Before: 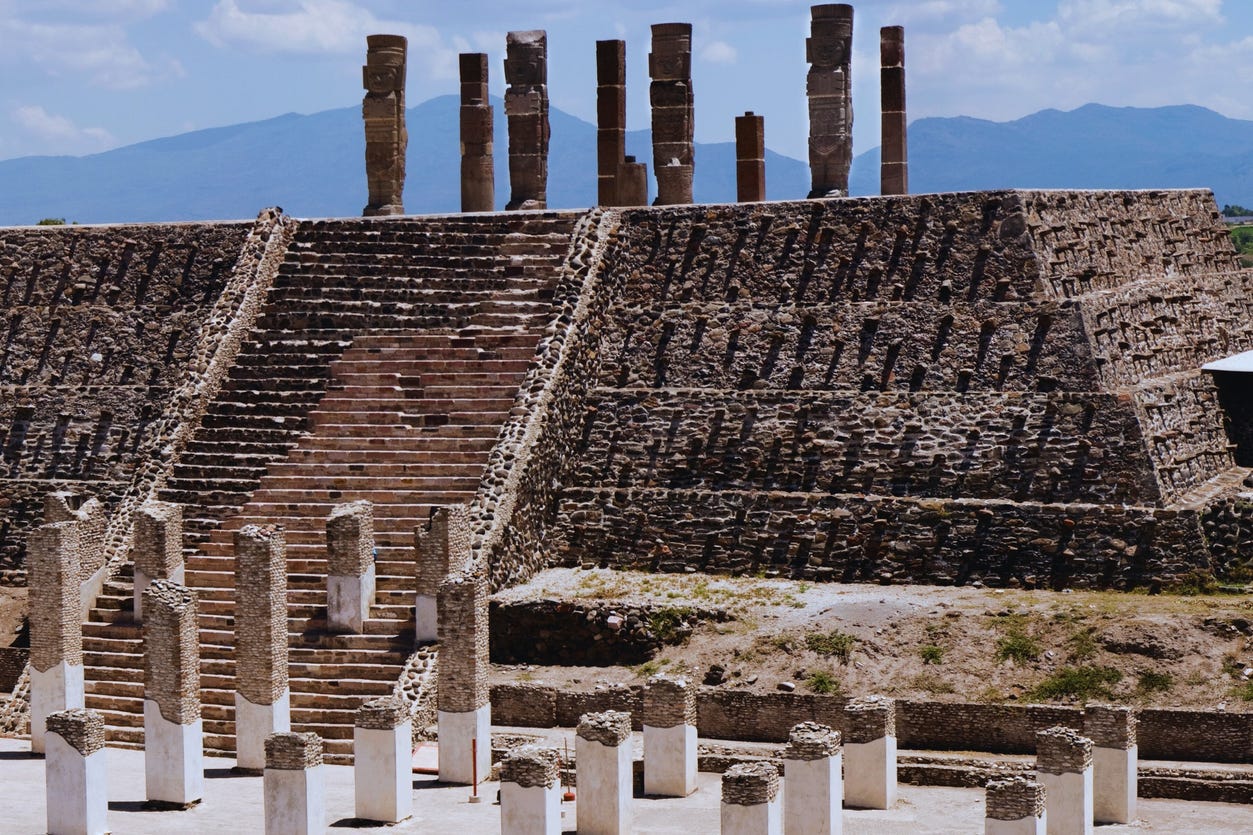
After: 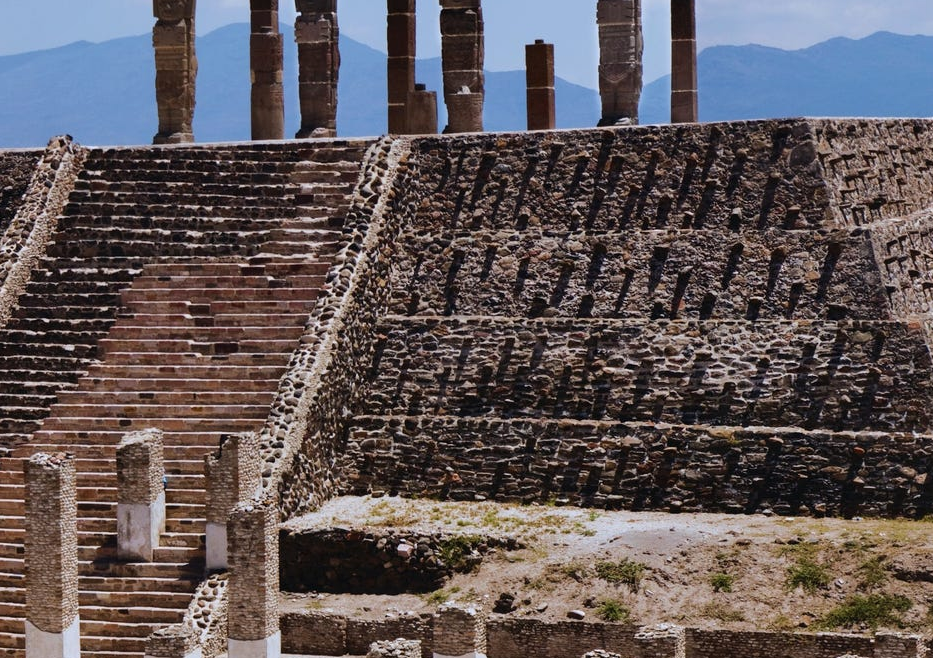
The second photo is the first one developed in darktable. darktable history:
crop: left 16.81%, top 8.633%, right 8.687%, bottom 12.551%
shadows and highlights: shadows 37.83, highlights -27.49, soften with gaussian
